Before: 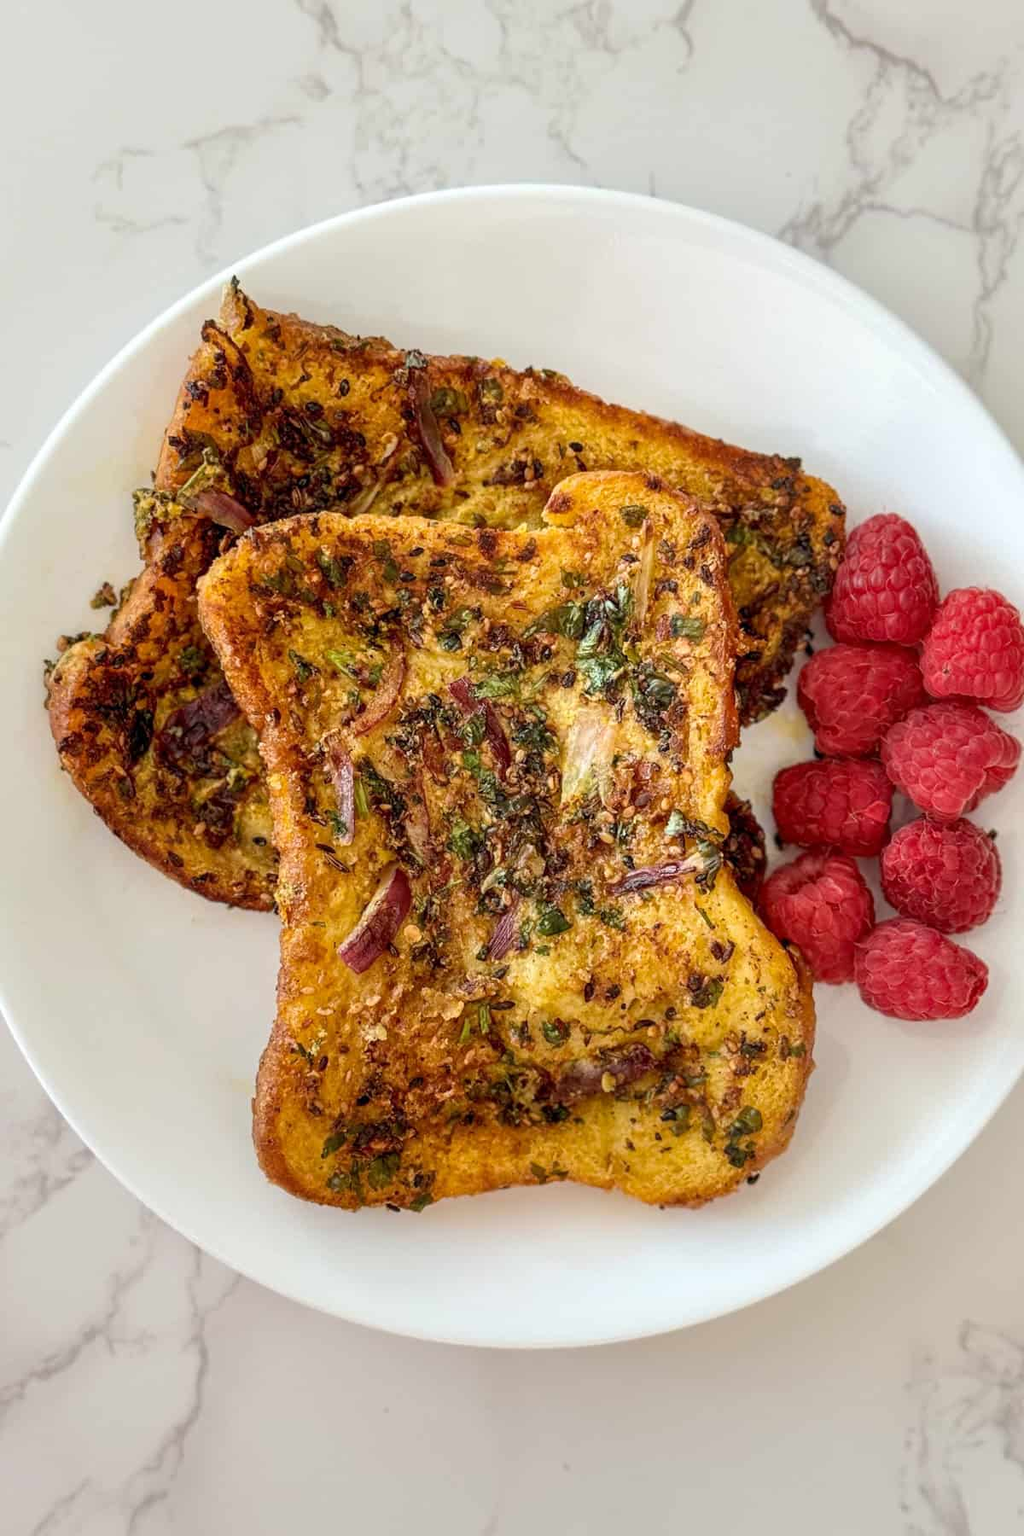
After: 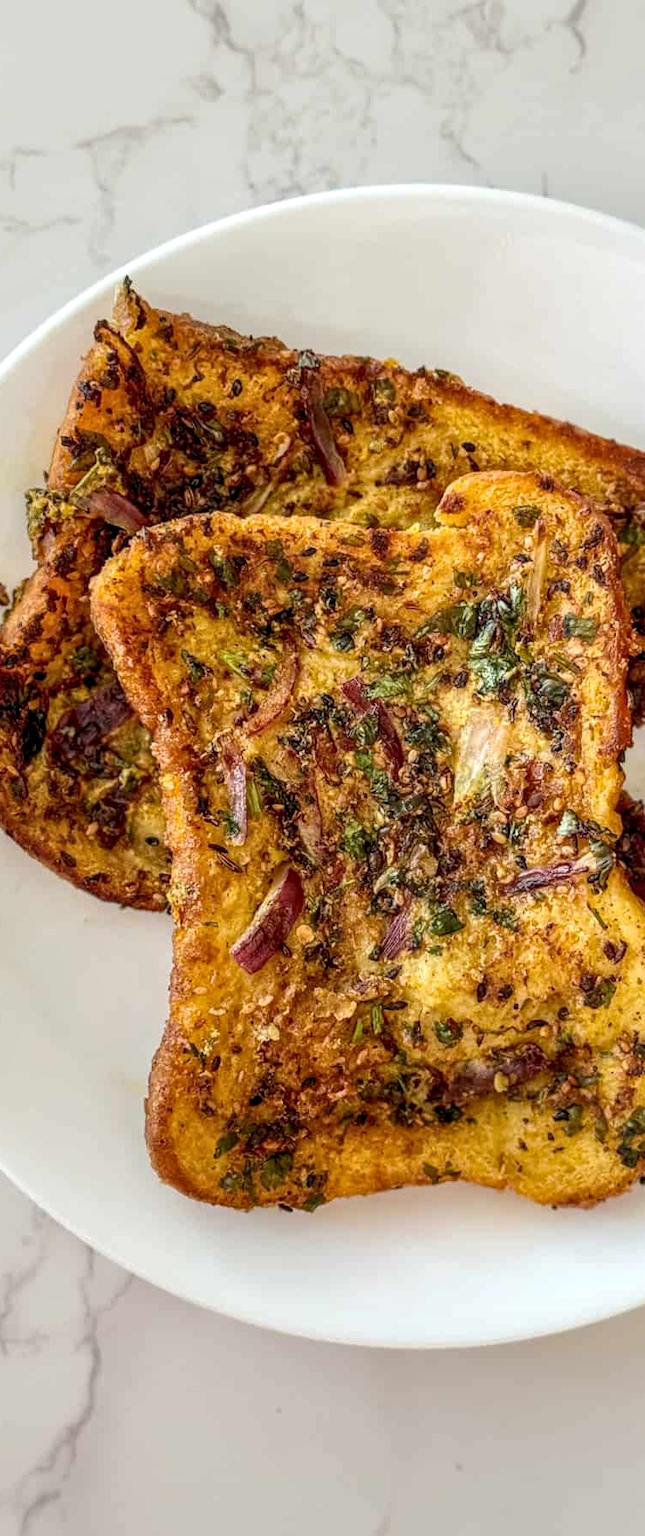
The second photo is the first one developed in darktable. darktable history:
crop: left 10.52%, right 26.387%
local contrast: on, module defaults
